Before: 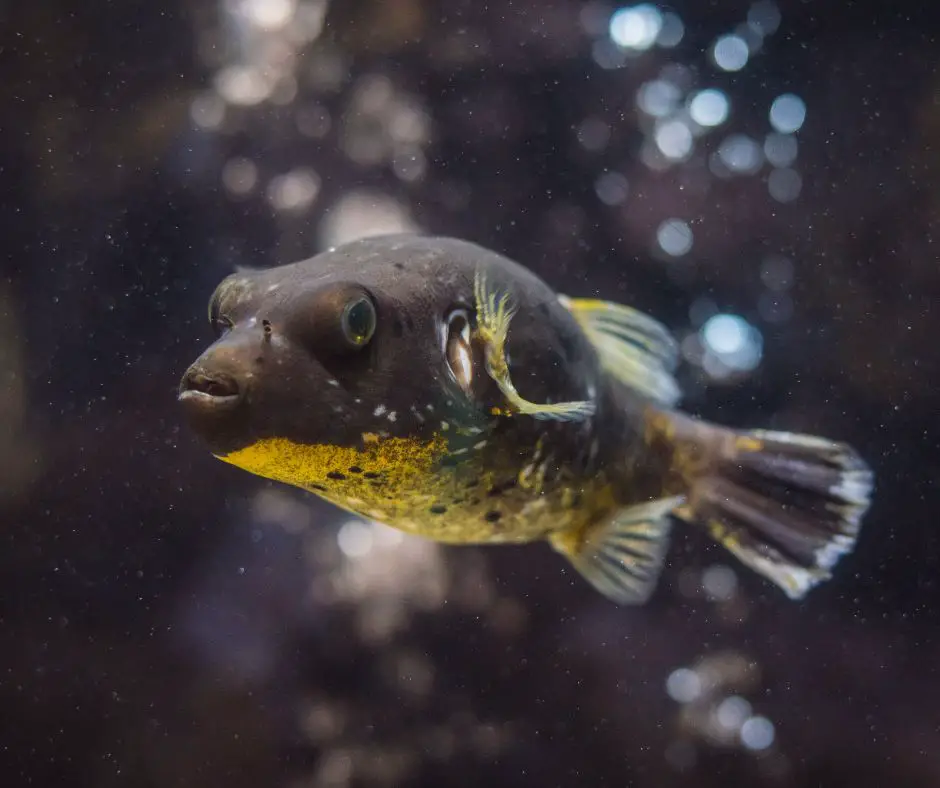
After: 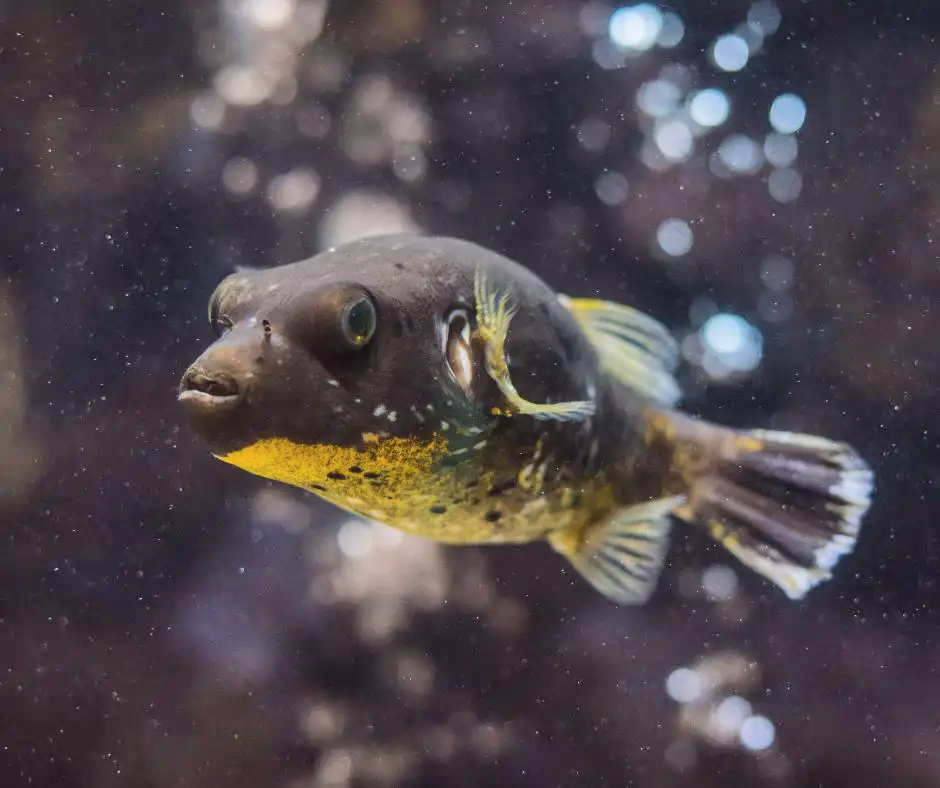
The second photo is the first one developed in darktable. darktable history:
shadows and highlights: shadows 58.19, highlights -60.28, soften with gaussian
